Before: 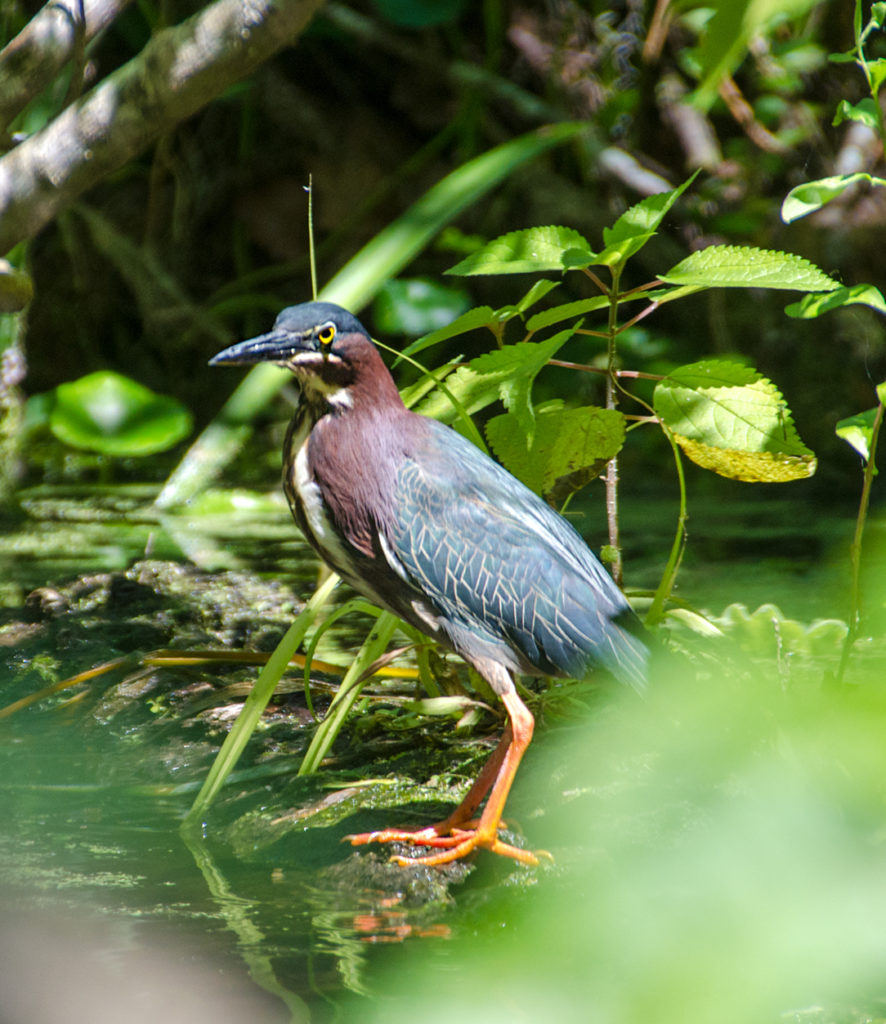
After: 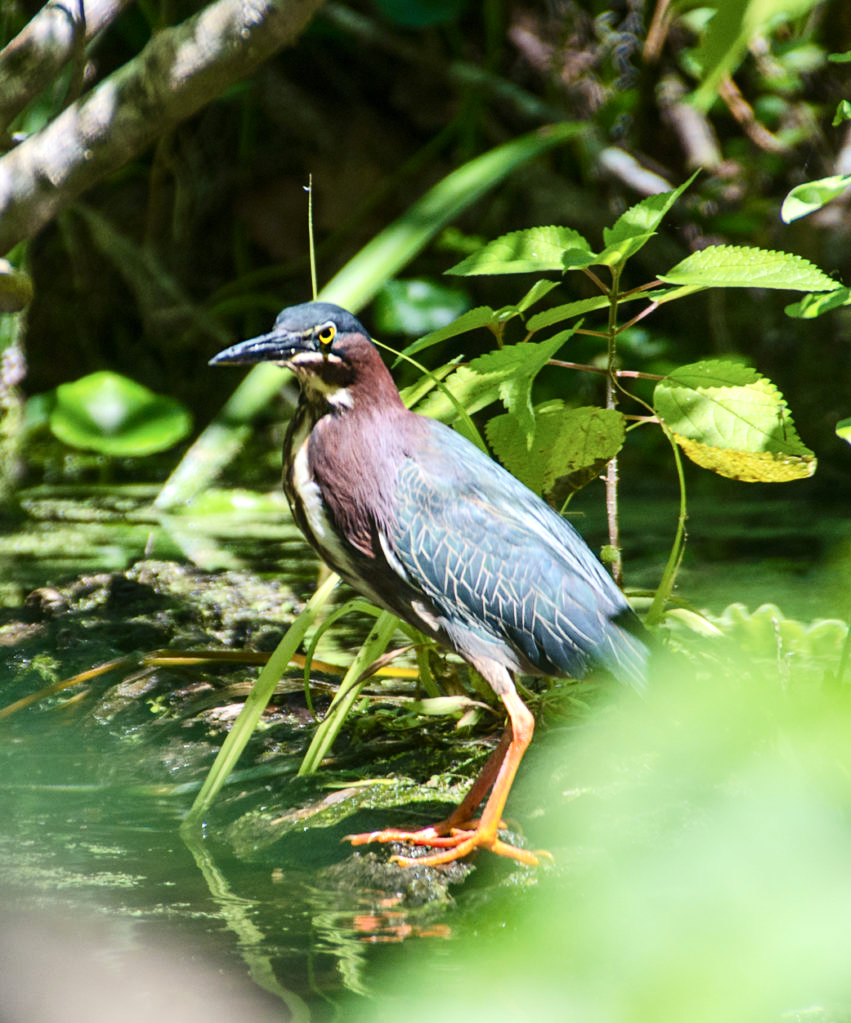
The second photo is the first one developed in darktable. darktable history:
contrast brightness saturation: contrast 0.238, brightness 0.092
crop: right 3.872%, bottom 0.031%
tone equalizer: edges refinement/feathering 500, mask exposure compensation -1.57 EV, preserve details guided filter
